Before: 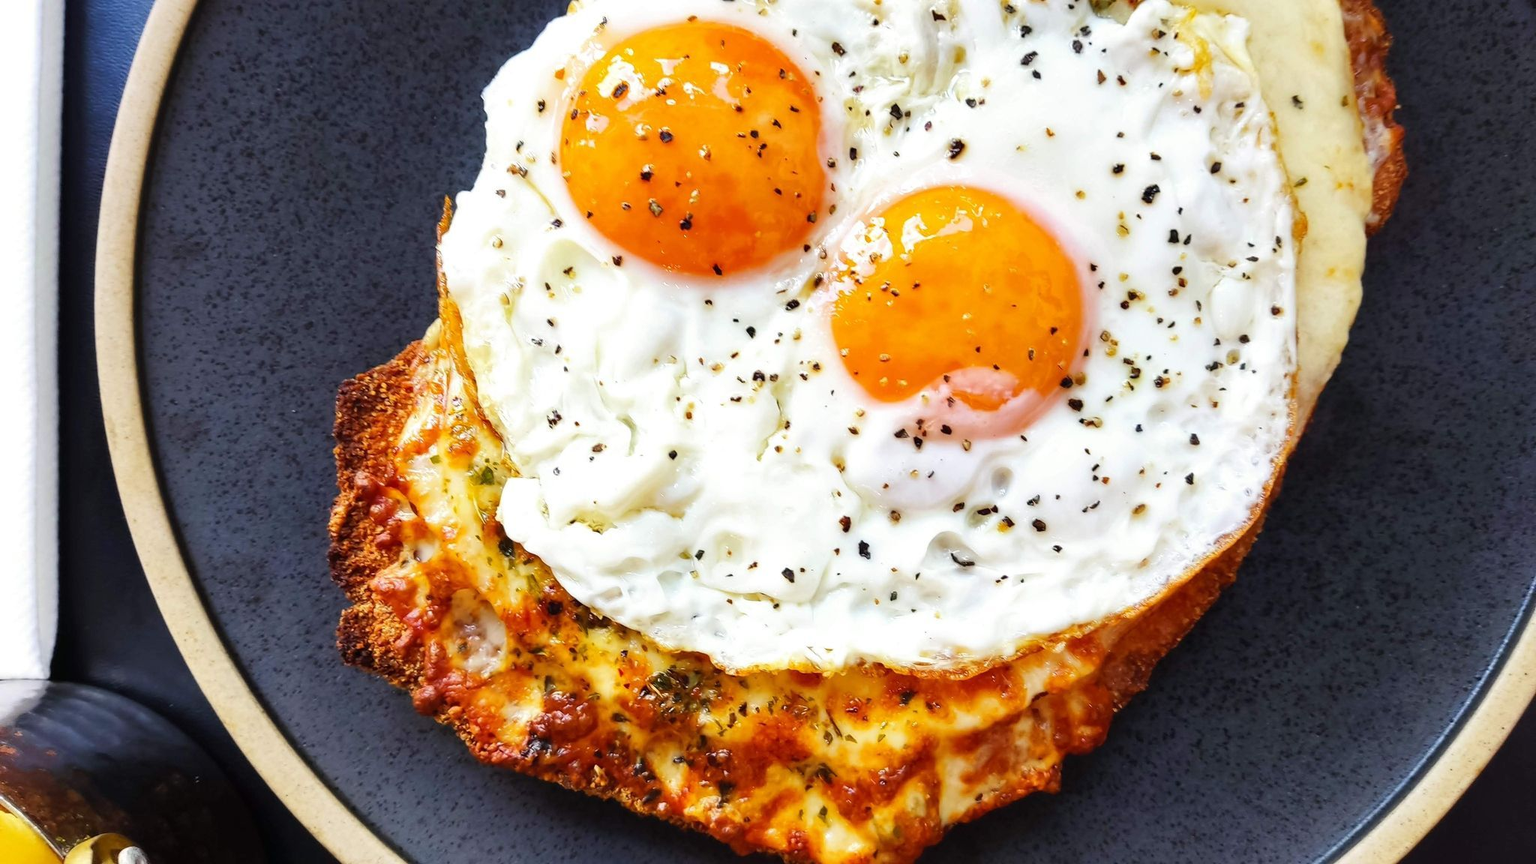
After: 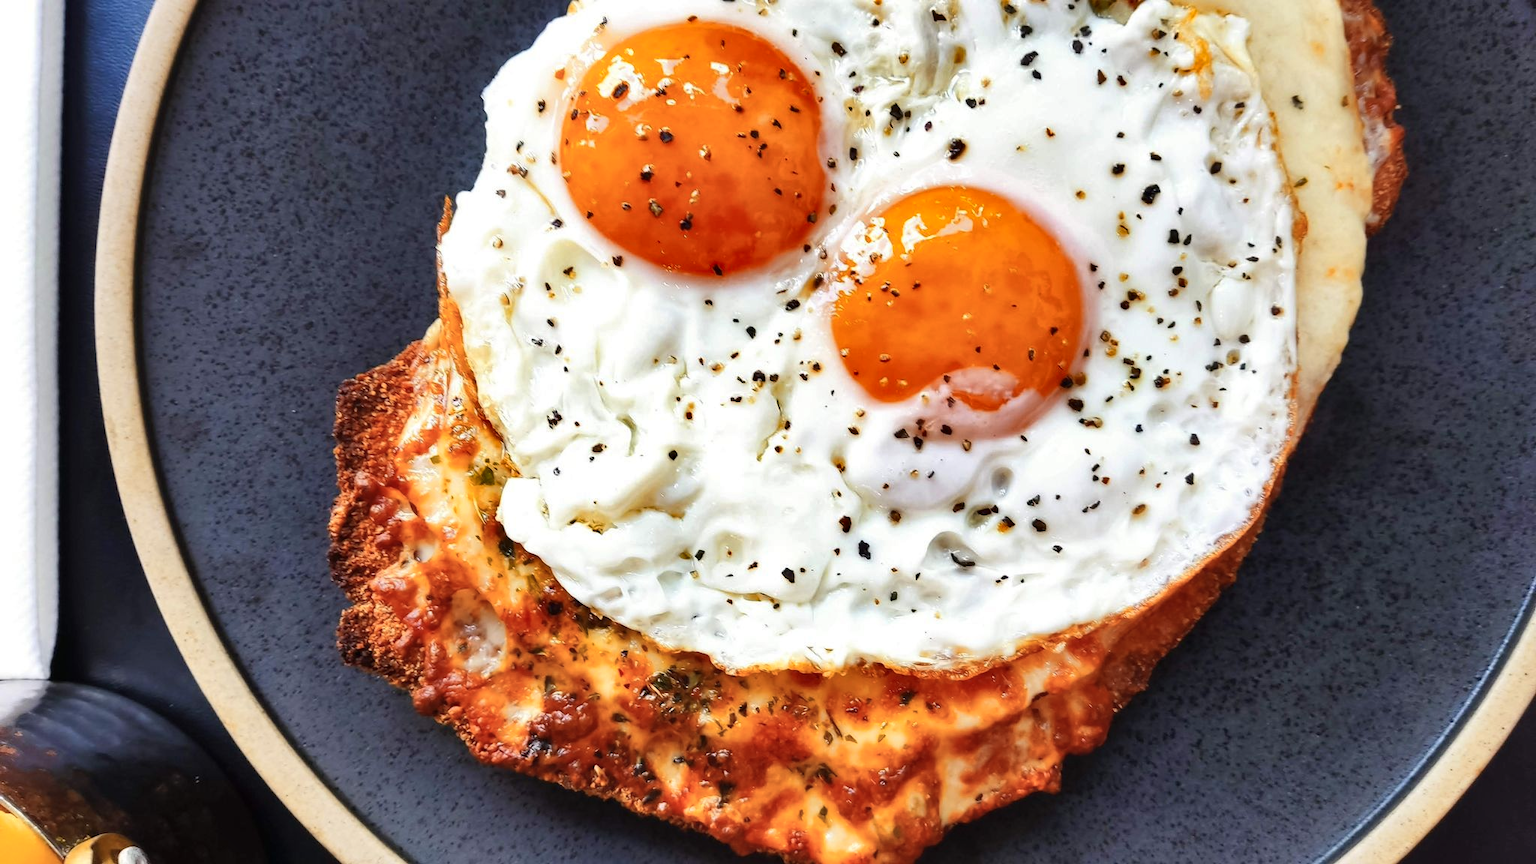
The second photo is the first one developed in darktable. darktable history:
color zones: curves: ch1 [(0, 0.455) (0.063, 0.455) (0.286, 0.495) (0.429, 0.5) (0.571, 0.5) (0.714, 0.5) (0.857, 0.5) (1, 0.455)]; ch2 [(0, 0.532) (0.063, 0.521) (0.233, 0.447) (0.429, 0.489) (0.571, 0.5) (0.714, 0.5) (0.857, 0.5) (1, 0.532)]
shadows and highlights: soften with gaussian
